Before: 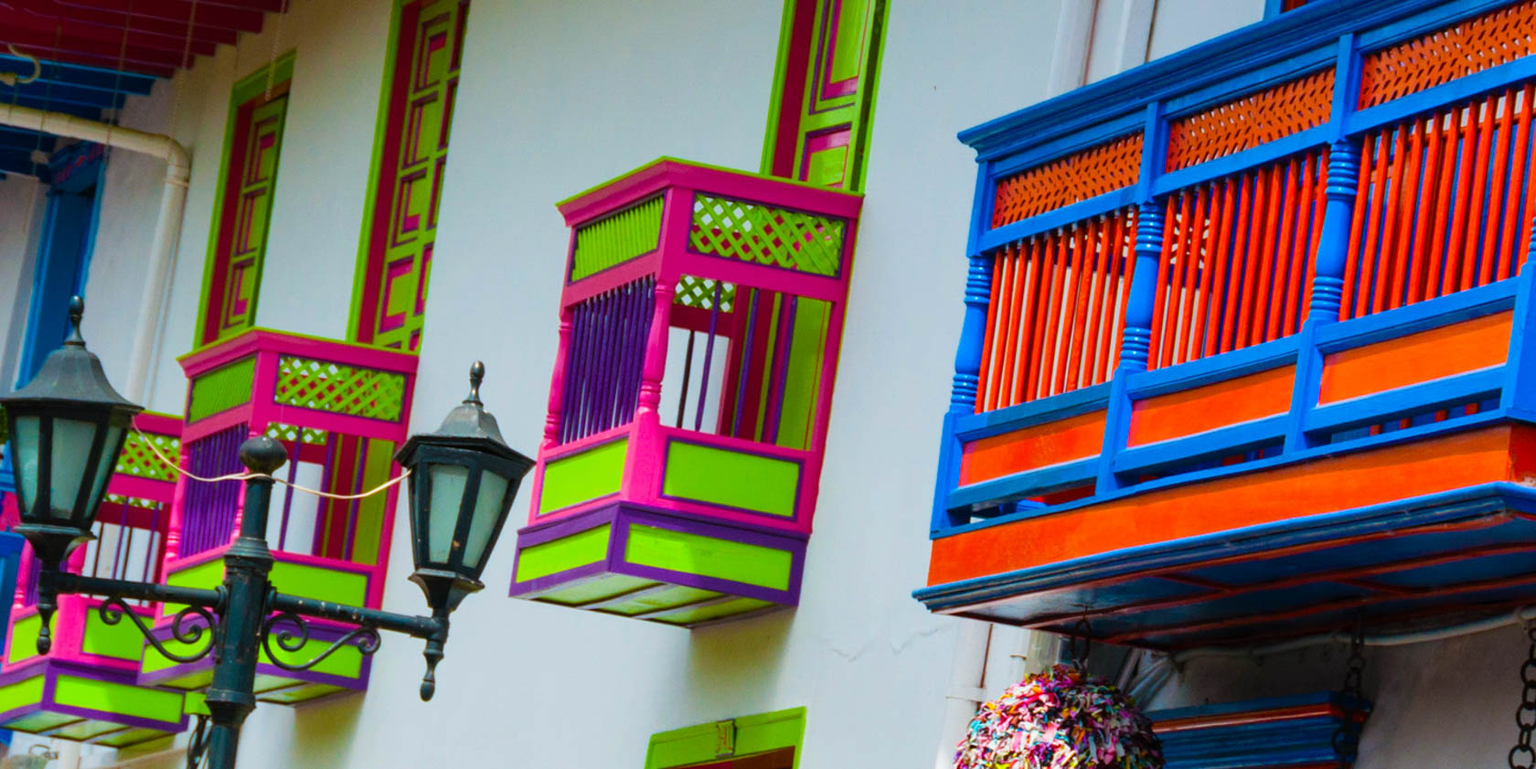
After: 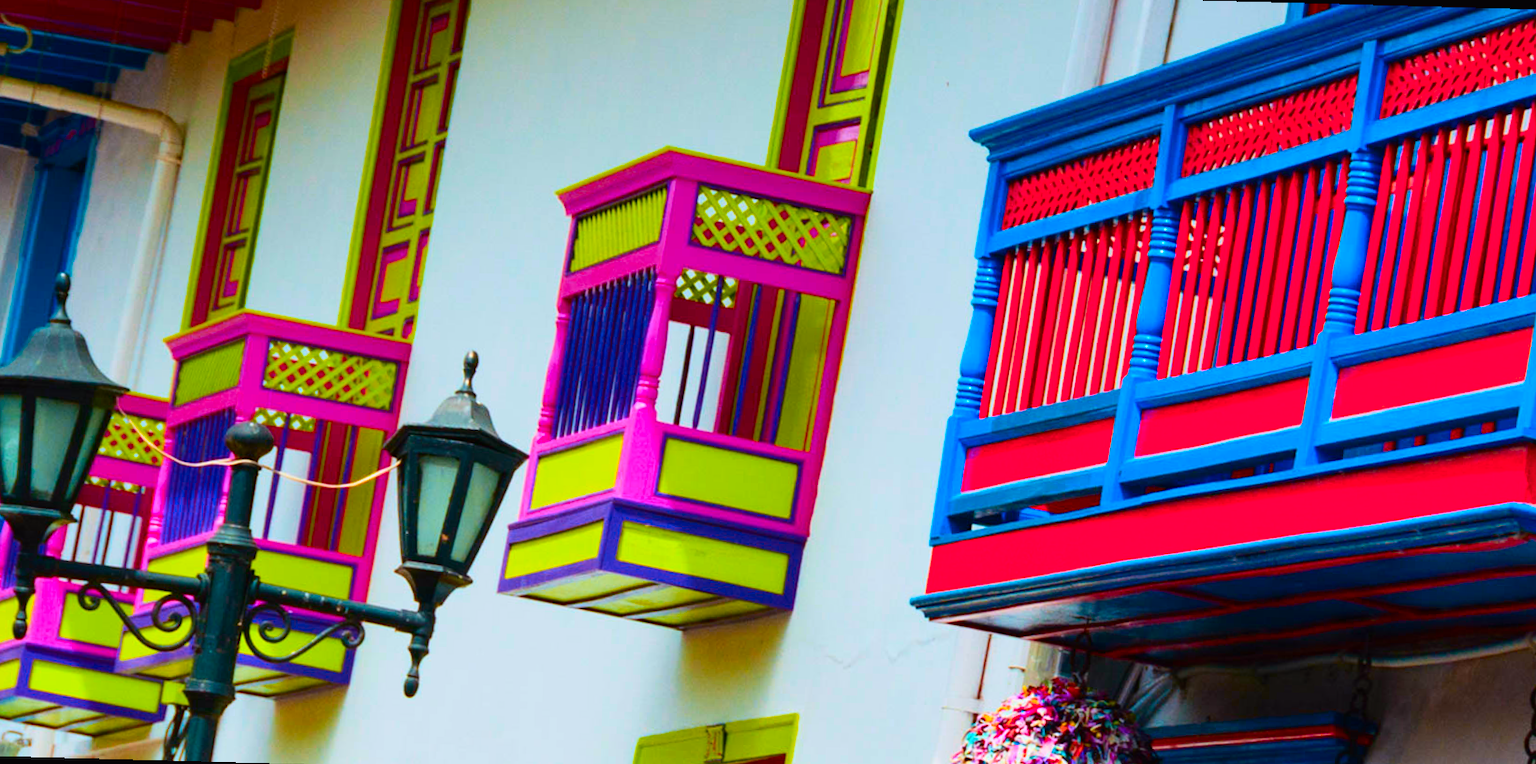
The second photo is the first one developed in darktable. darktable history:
color zones: curves: ch1 [(0.239, 0.552) (0.75, 0.5)]; ch2 [(0.25, 0.462) (0.749, 0.457)], mix 25.94%
exposure: black level correction 0.001, exposure 0.14 EV, compensate highlight preservation false
tone curve: curves: ch0 [(0, 0.011) (0.139, 0.106) (0.295, 0.271) (0.499, 0.523) (0.739, 0.782) (0.857, 0.879) (1, 0.967)]; ch1 [(0, 0) (0.272, 0.249) (0.39, 0.379) (0.469, 0.456) (0.495, 0.497) (0.524, 0.53) (0.588, 0.62) (0.725, 0.779) (1, 1)]; ch2 [(0, 0) (0.125, 0.089) (0.35, 0.317) (0.437, 0.42) (0.502, 0.499) (0.533, 0.553) (0.599, 0.638) (1, 1)], color space Lab, independent channels, preserve colors none
rotate and perspective: rotation 1.57°, crop left 0.018, crop right 0.982, crop top 0.039, crop bottom 0.961
